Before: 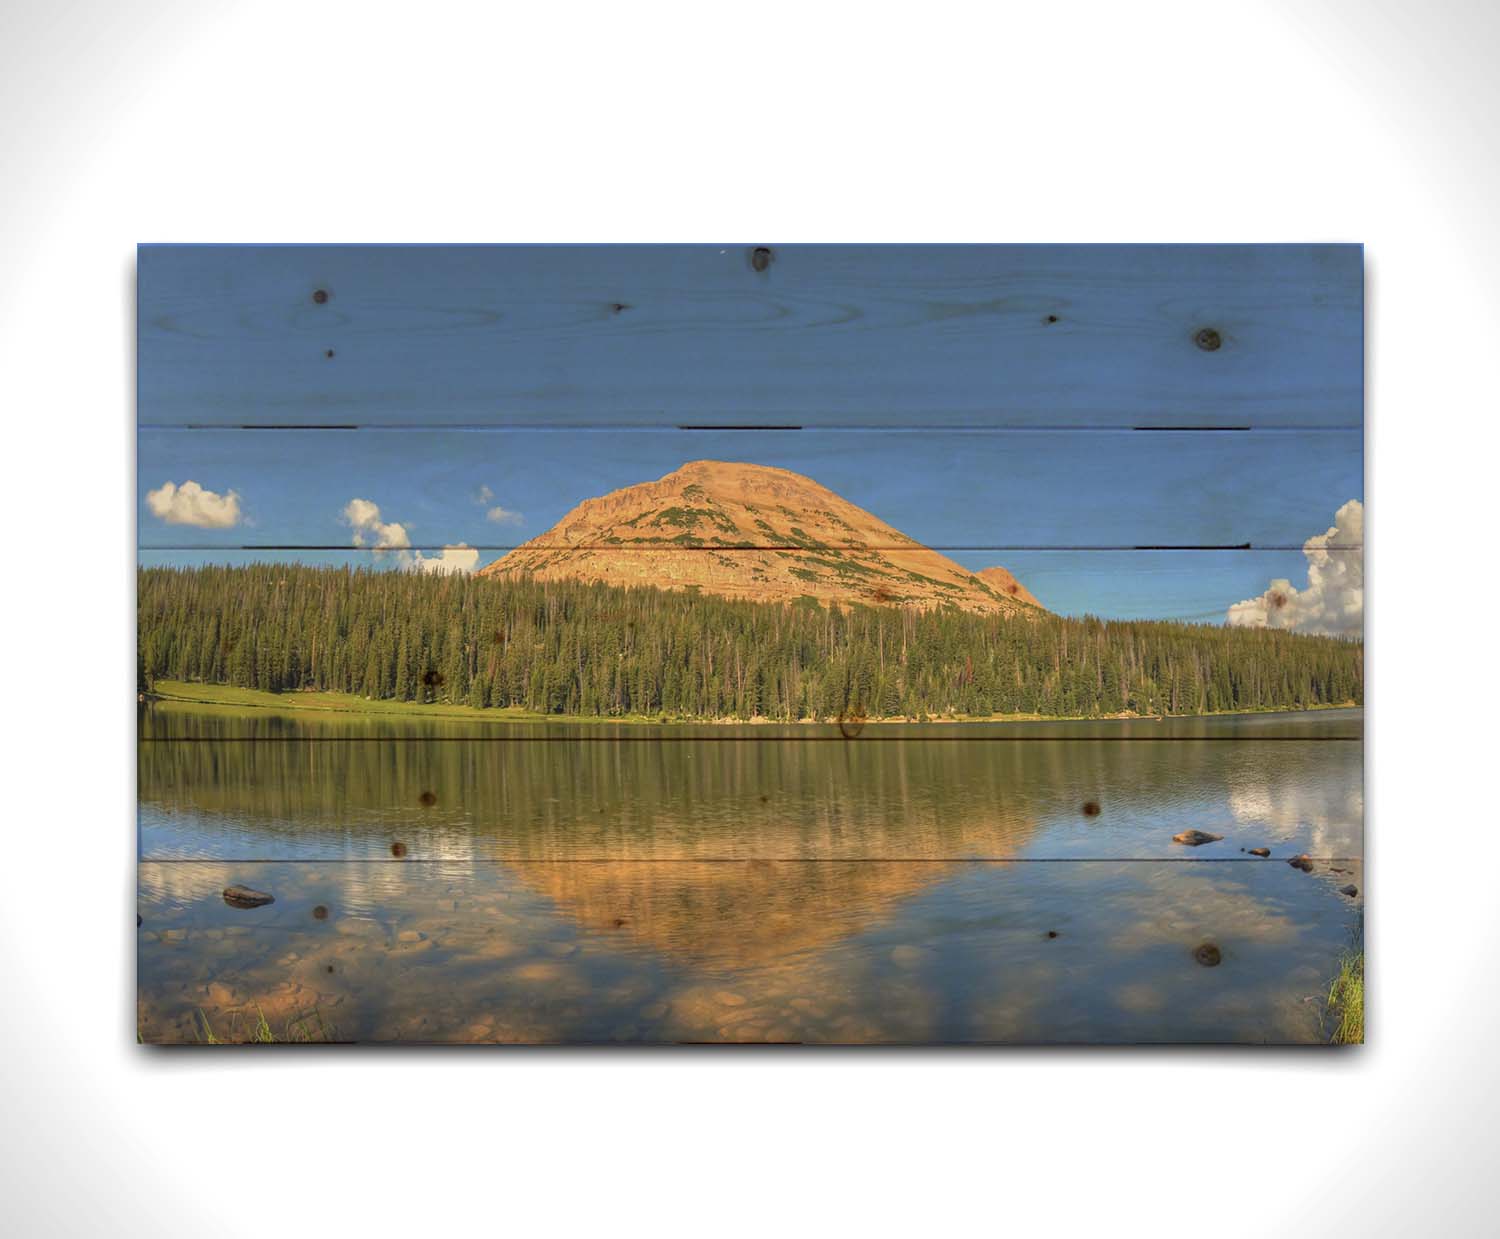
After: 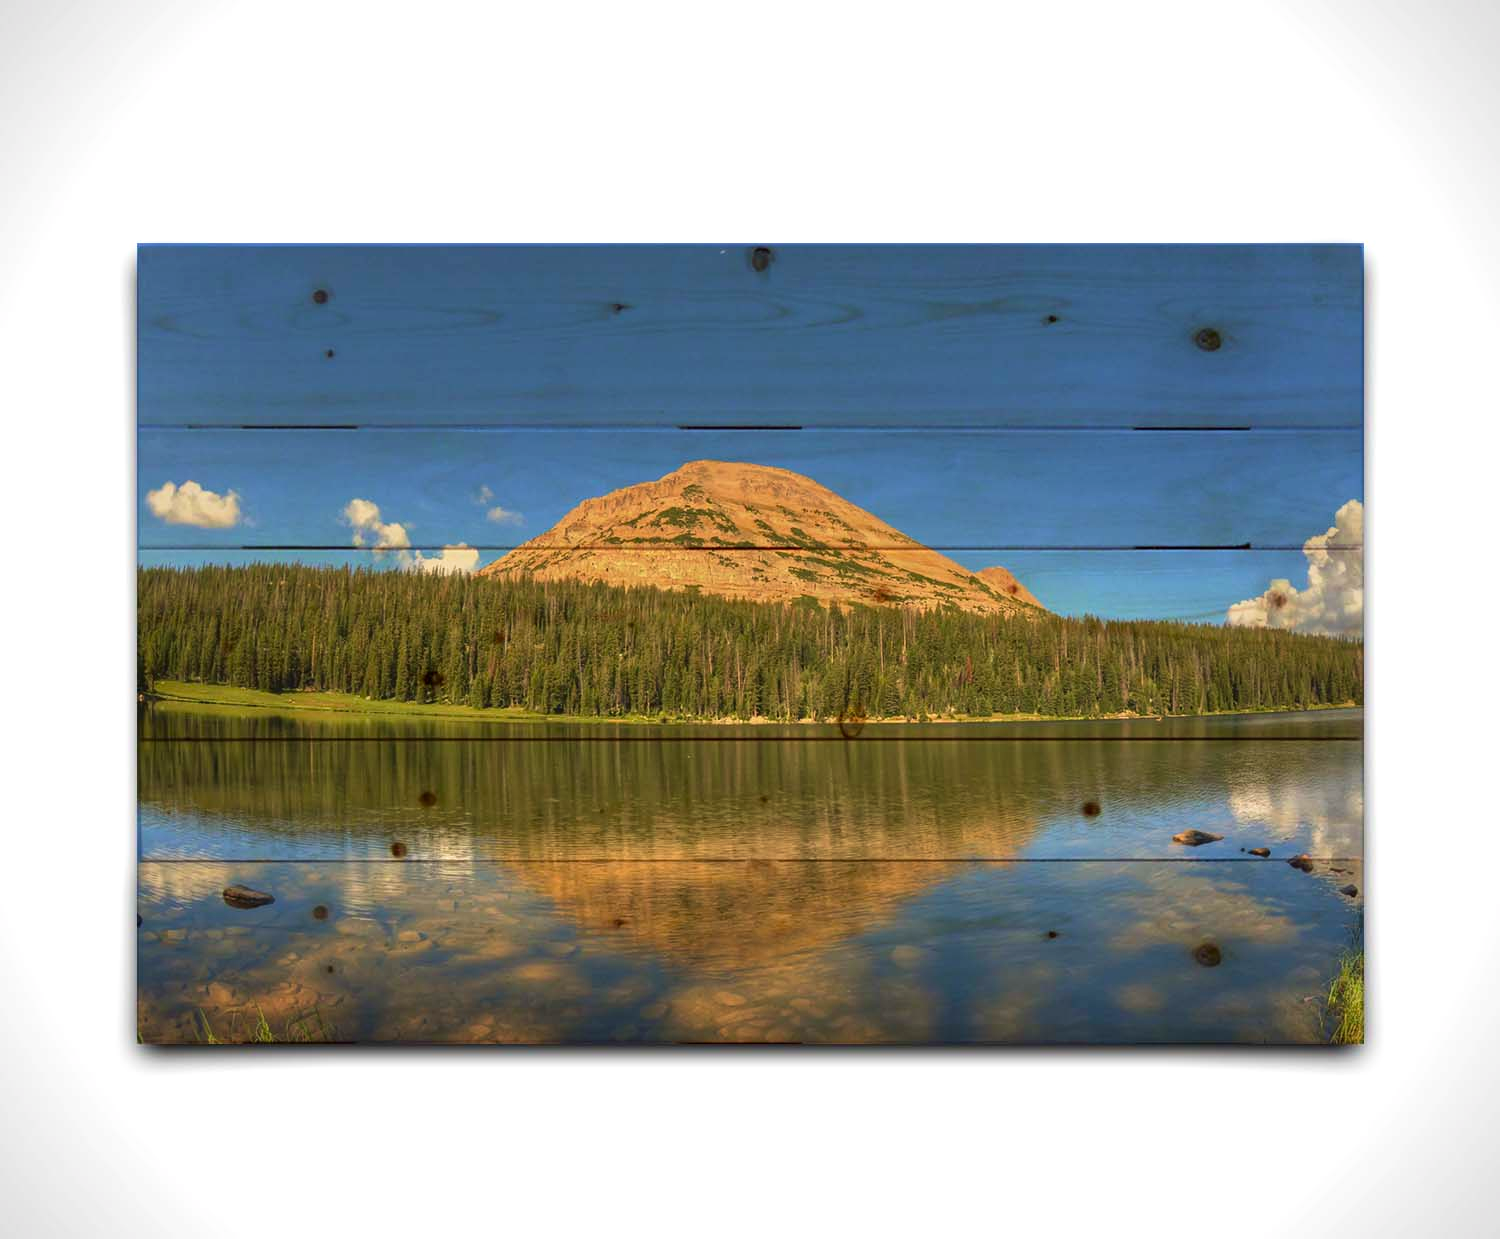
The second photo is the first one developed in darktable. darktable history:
velvia: on, module defaults
exposure: exposure 0.029 EV, compensate exposure bias true, compensate highlight preservation false
contrast brightness saturation: contrast 0.129, brightness -0.048, saturation 0.152
